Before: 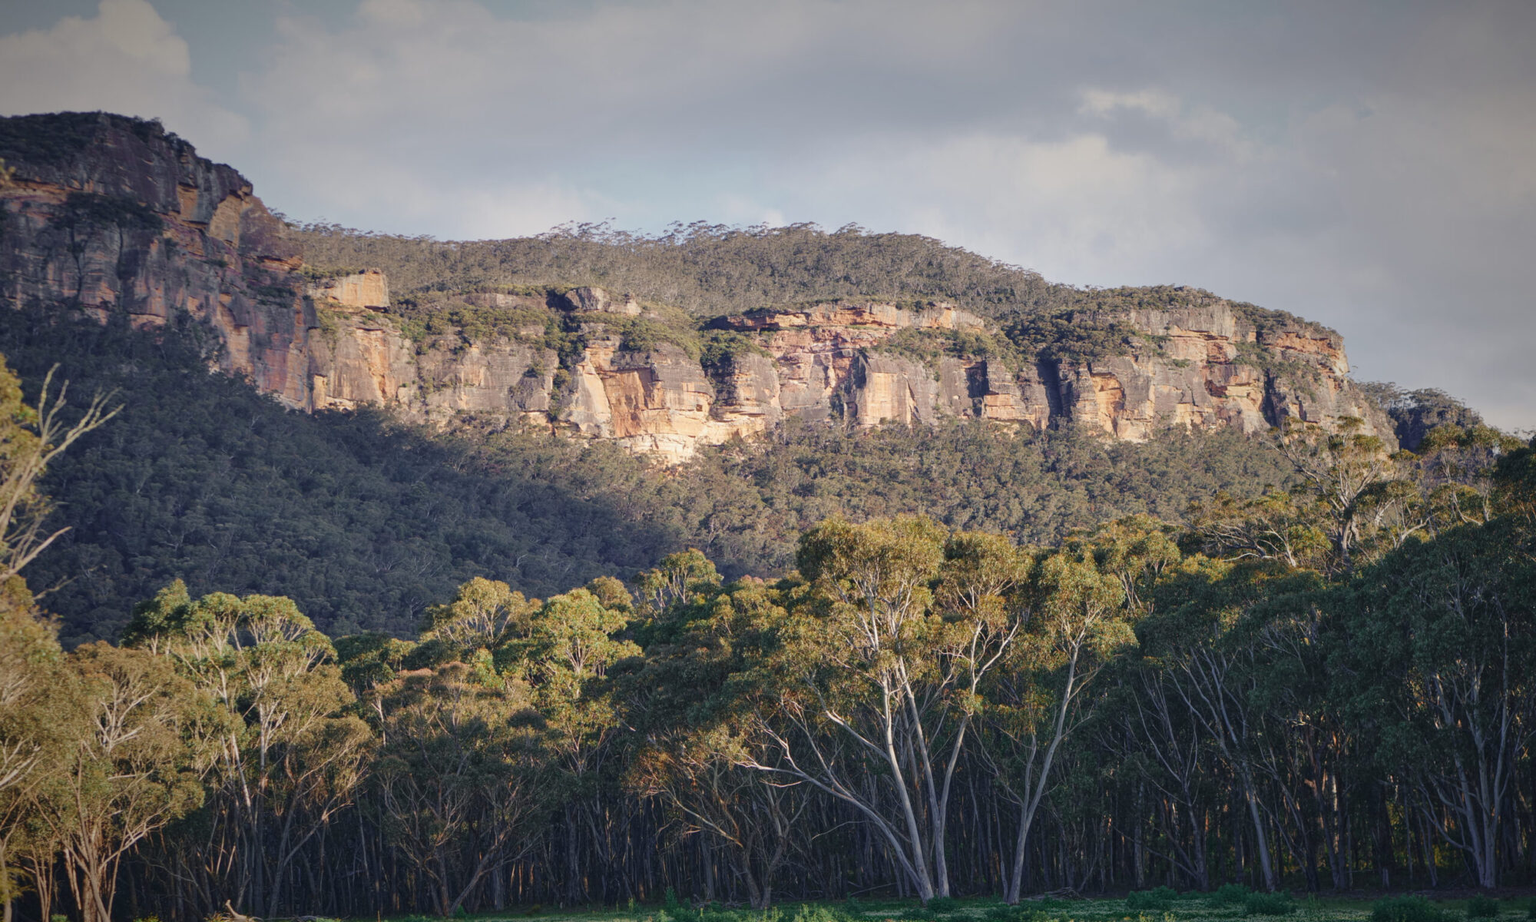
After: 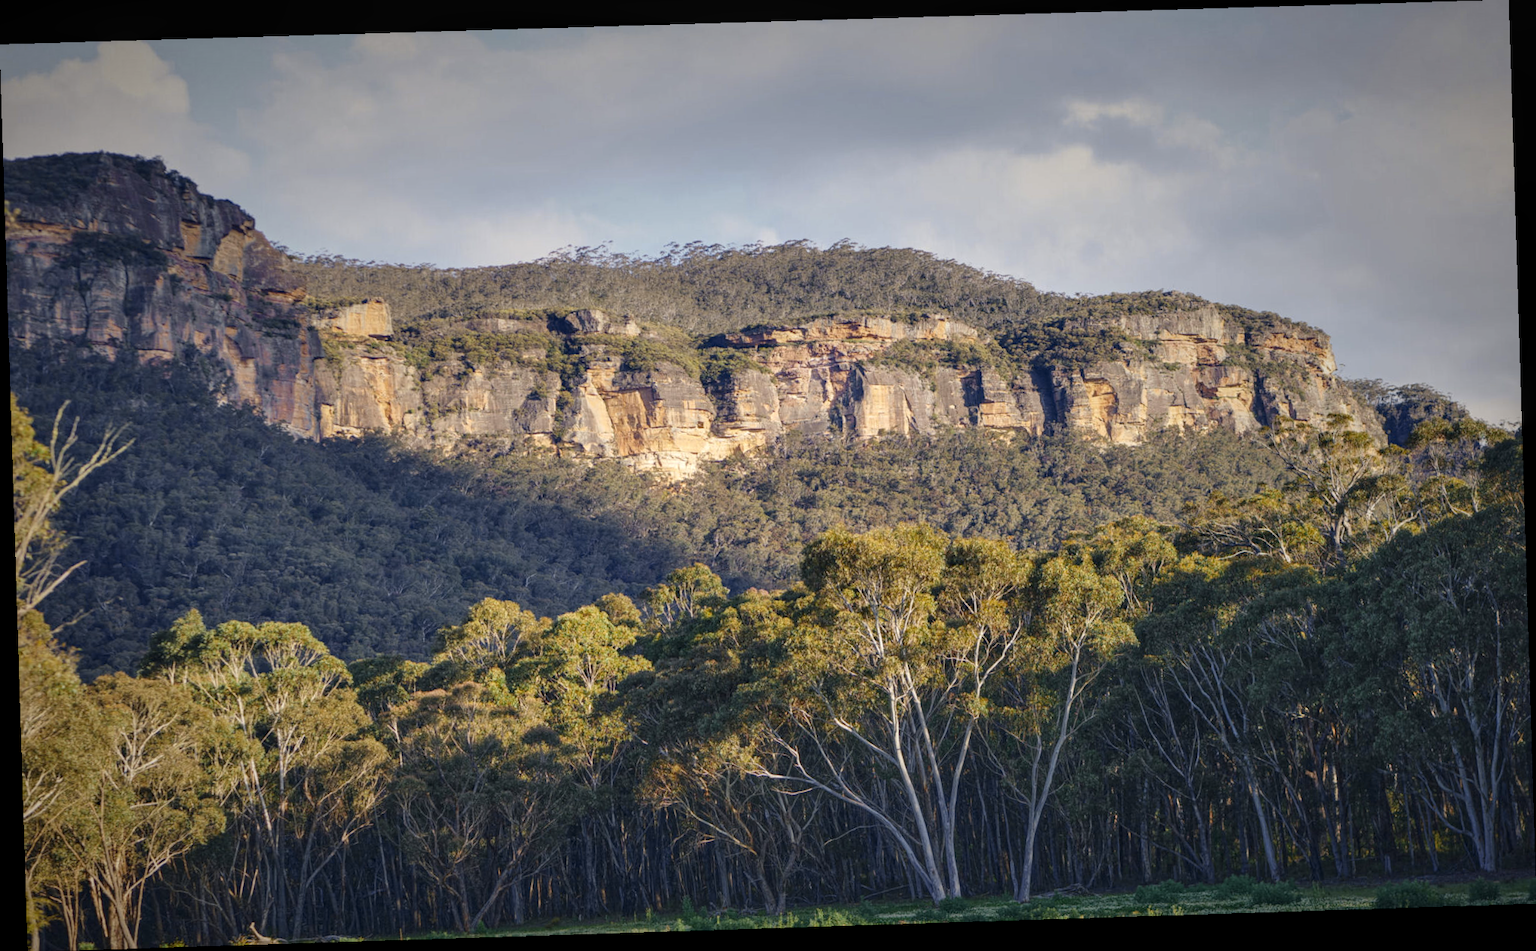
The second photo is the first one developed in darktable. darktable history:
rotate and perspective: rotation -1.77°, lens shift (horizontal) 0.004, automatic cropping off
color contrast: green-magenta contrast 0.85, blue-yellow contrast 1.25, unbound 0
local contrast: on, module defaults
